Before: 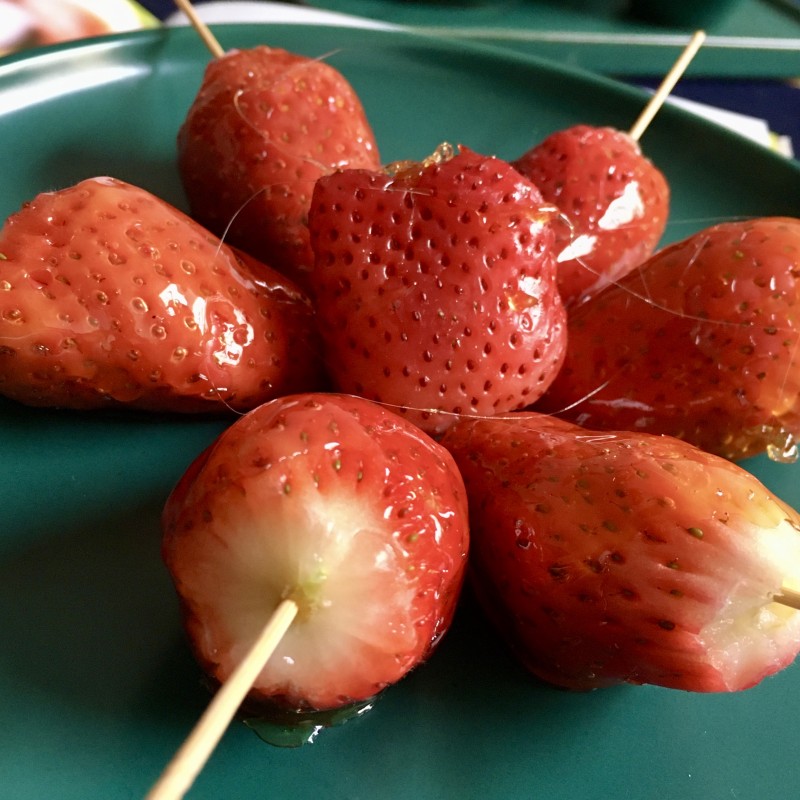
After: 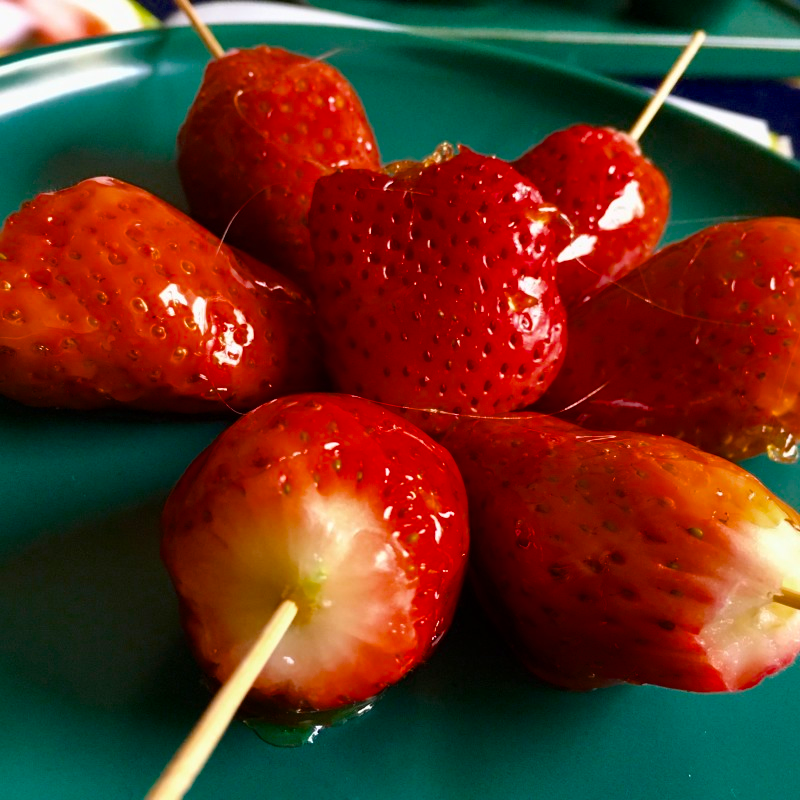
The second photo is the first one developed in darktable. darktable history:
color balance rgb: perceptual saturation grading › global saturation 19.953%, saturation formula JzAzBz (2021)
